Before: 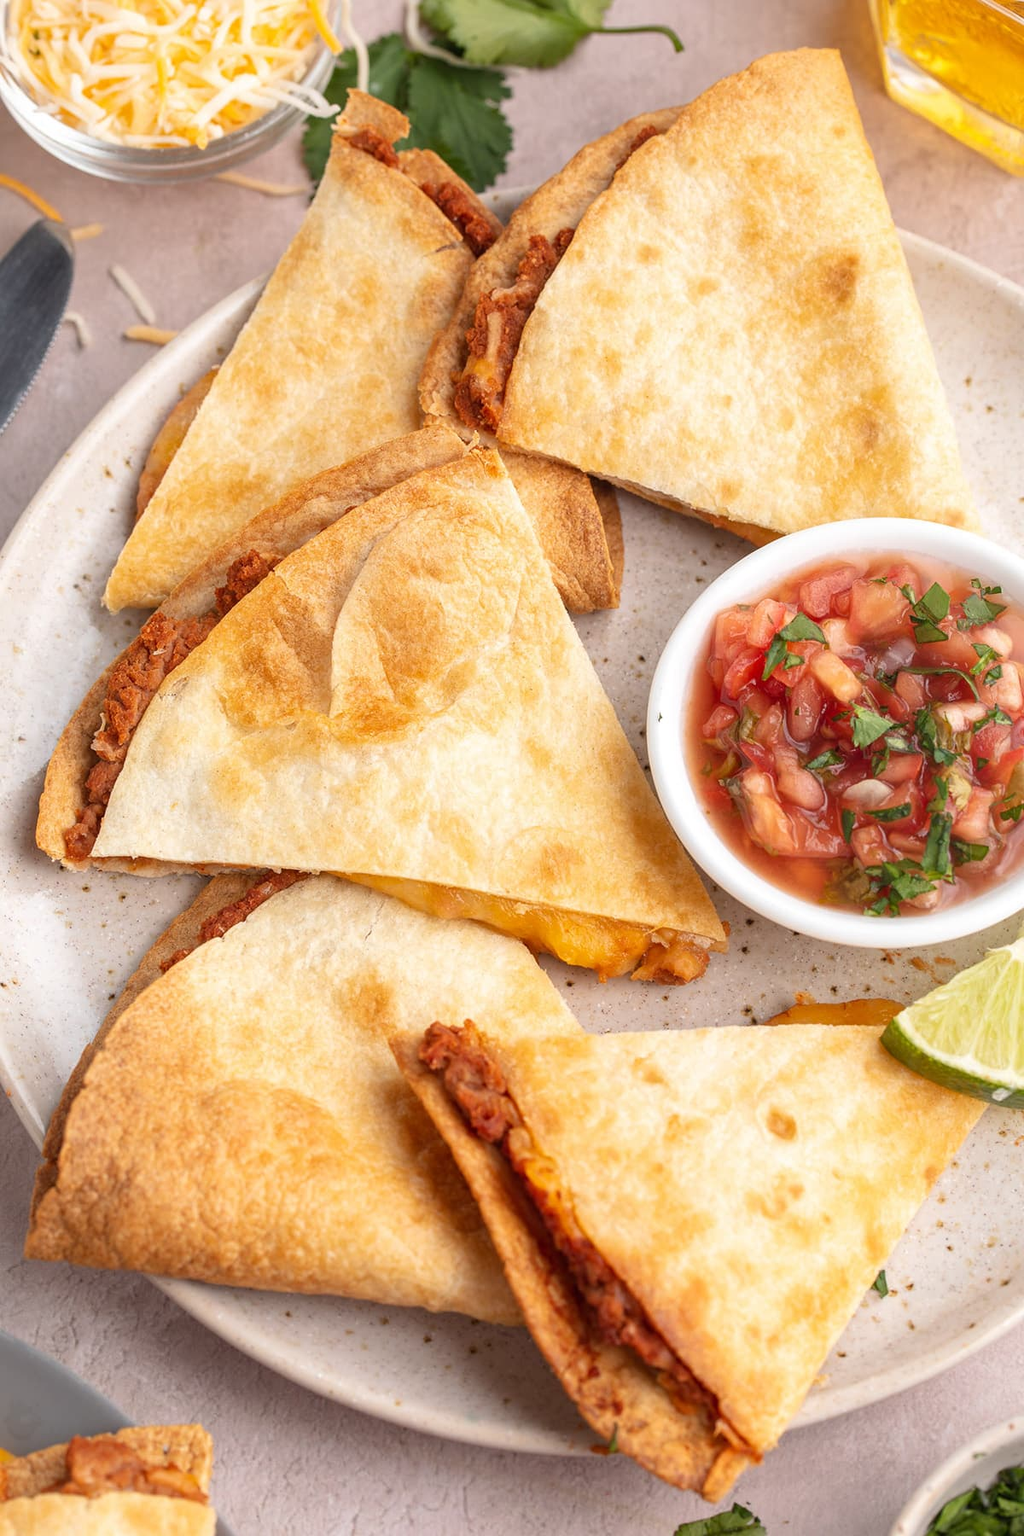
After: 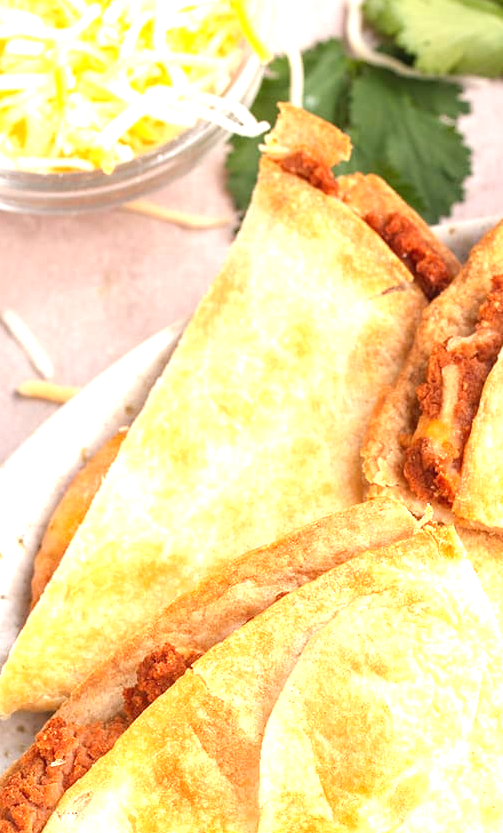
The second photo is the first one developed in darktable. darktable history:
crop and rotate: left 10.817%, top 0.062%, right 47.194%, bottom 53.626%
exposure: black level correction 0, exposure 1 EV, compensate exposure bias true, compensate highlight preservation false
